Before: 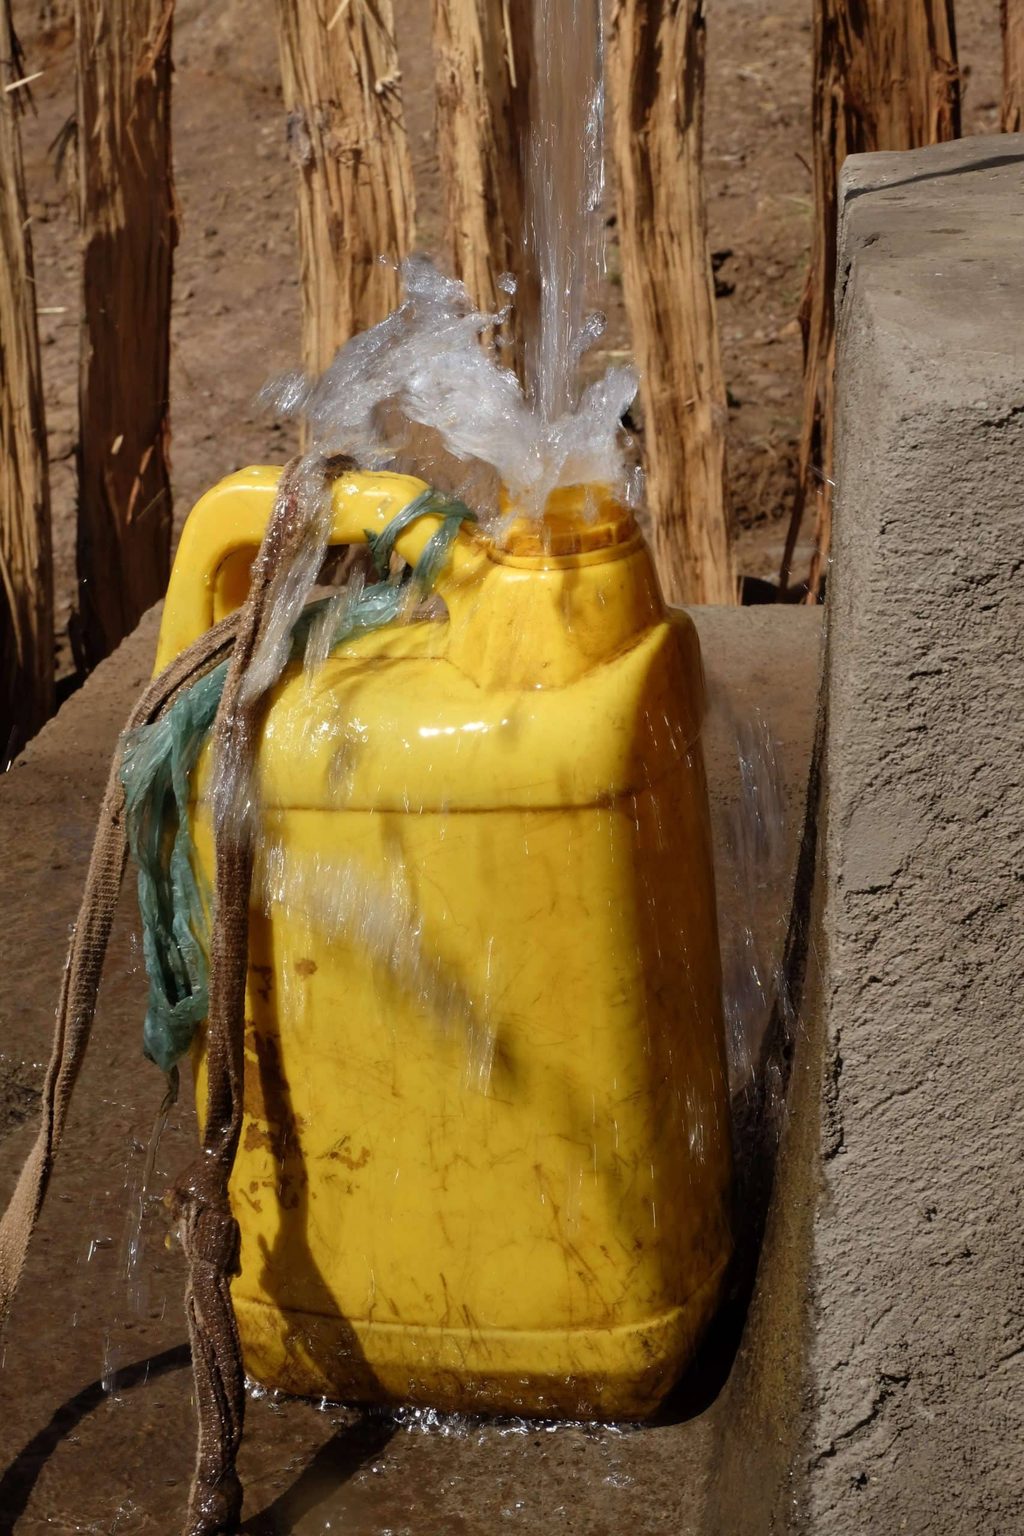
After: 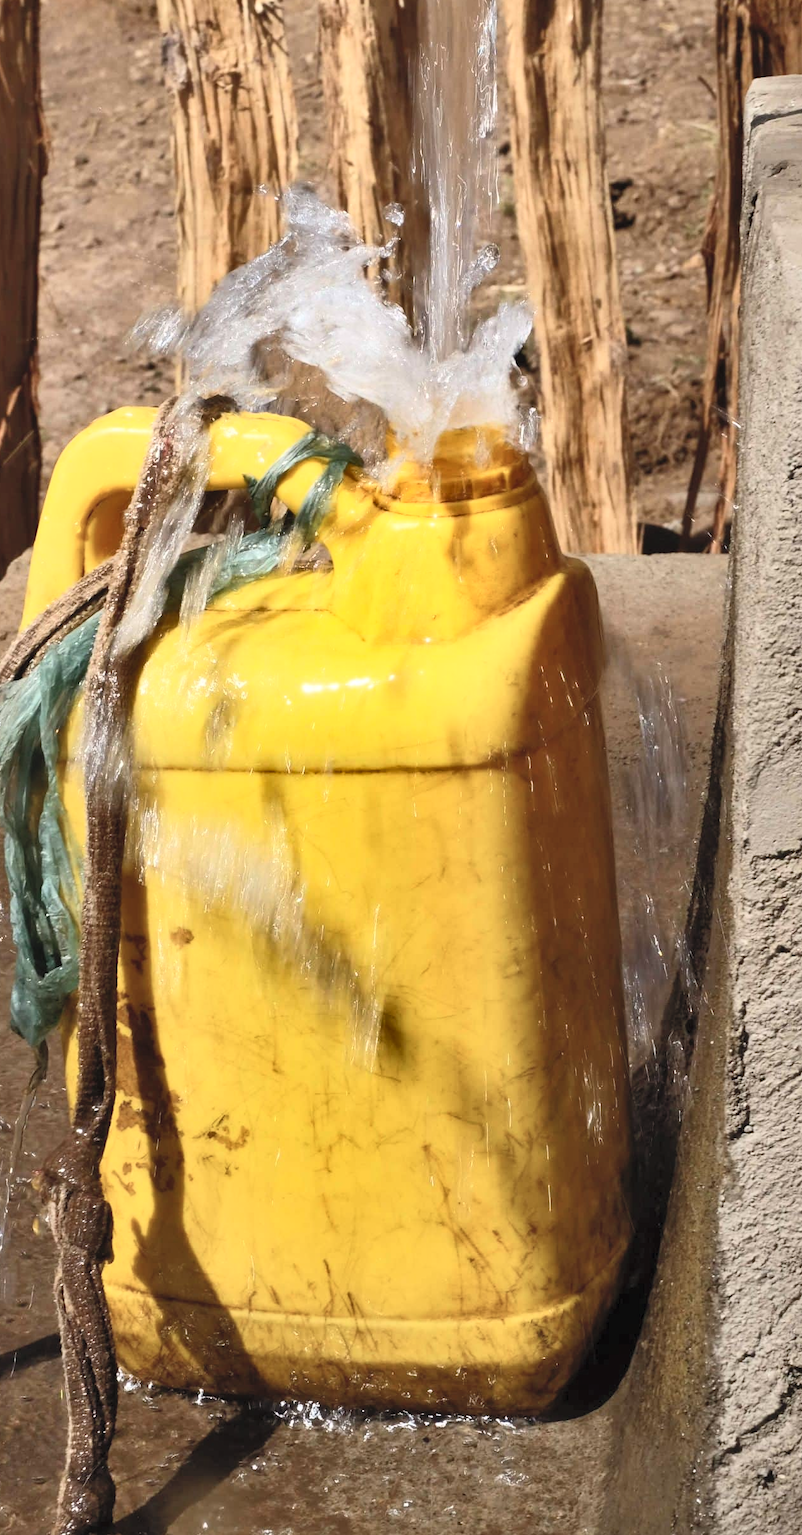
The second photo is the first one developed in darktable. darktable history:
shadows and highlights: soften with gaussian
contrast brightness saturation: contrast 0.39, brightness 0.53
crop and rotate: left 13.15%, top 5.251%, right 12.609%
